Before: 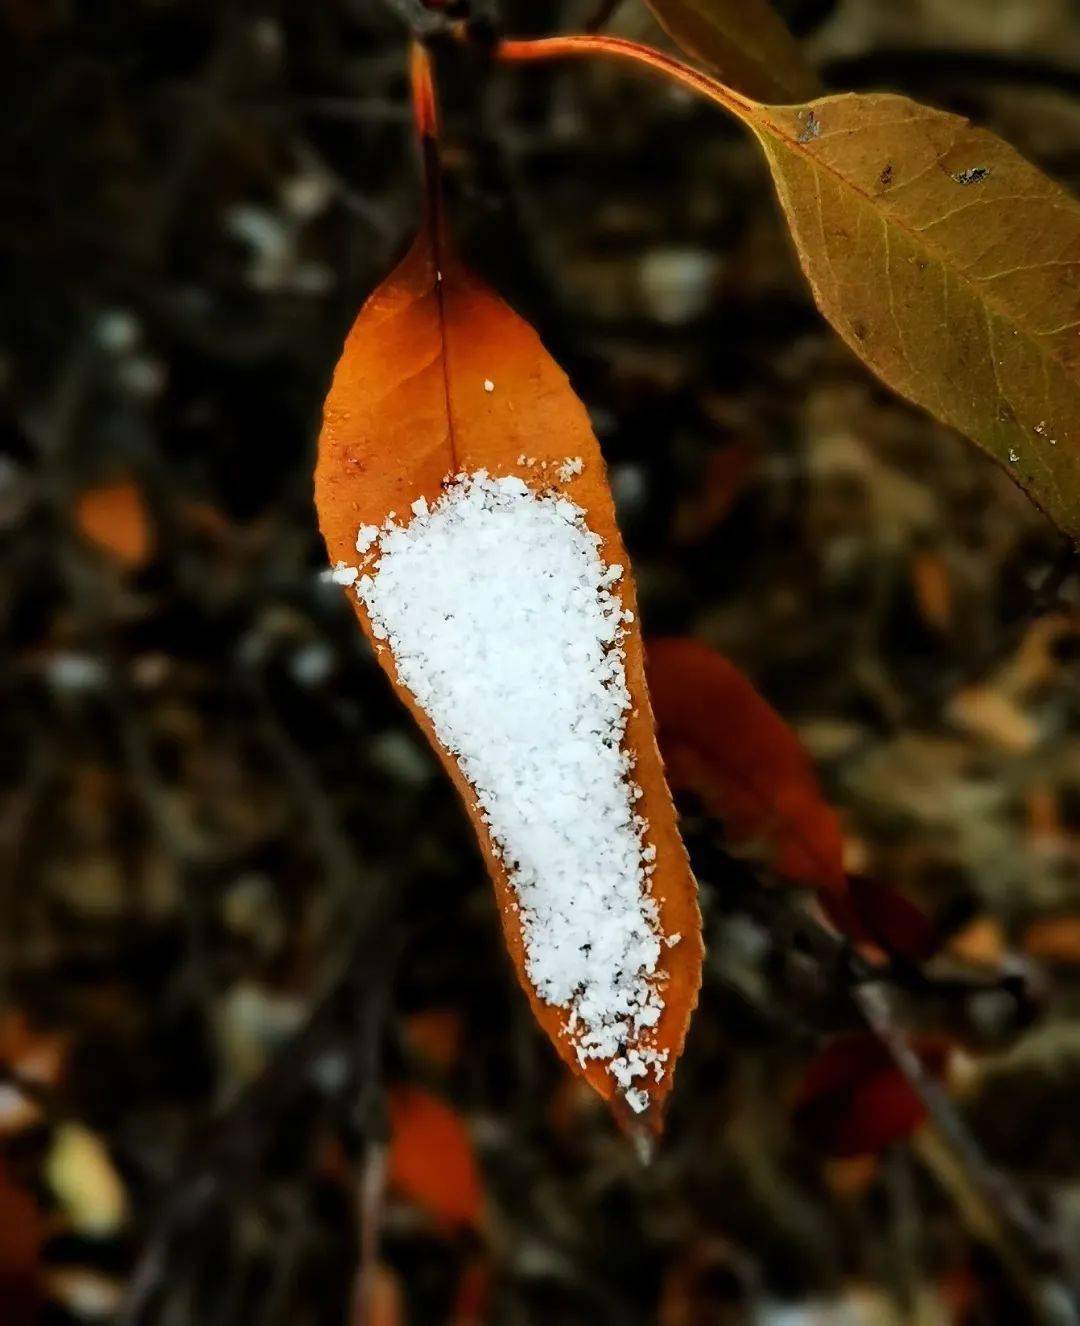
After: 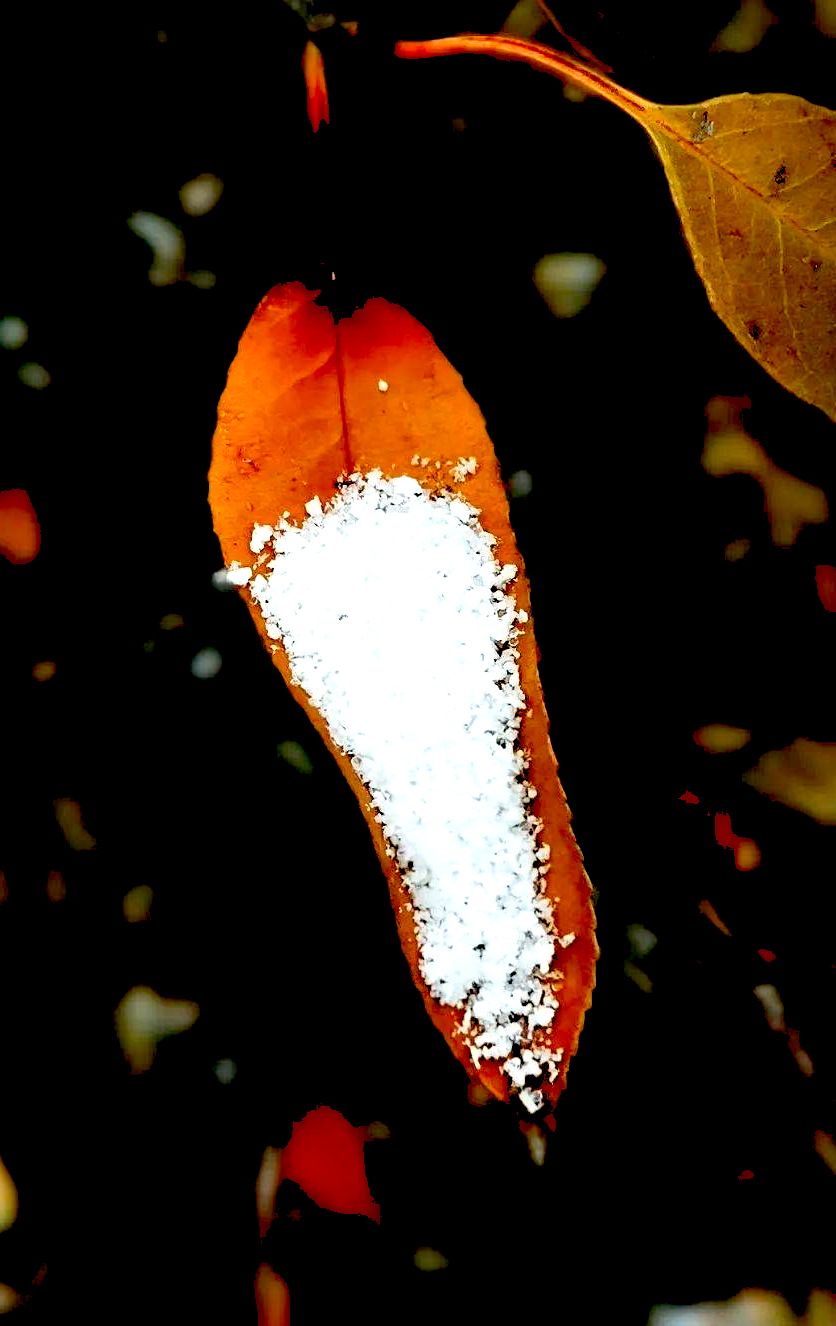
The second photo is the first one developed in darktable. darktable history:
levels: levels [0, 0.498, 1]
crop: left 9.849%, right 12.725%
exposure: black level correction 0.04, exposure 0.5 EV, compensate highlight preservation false
